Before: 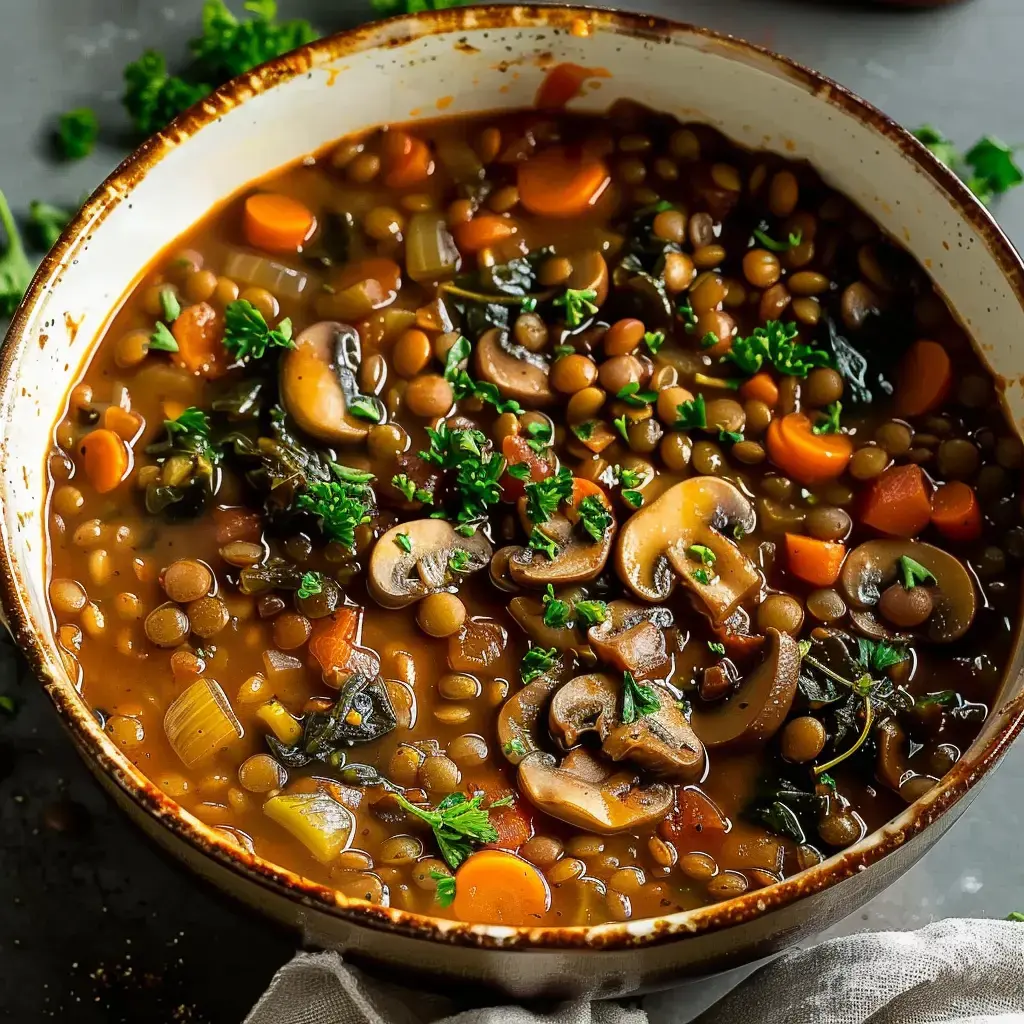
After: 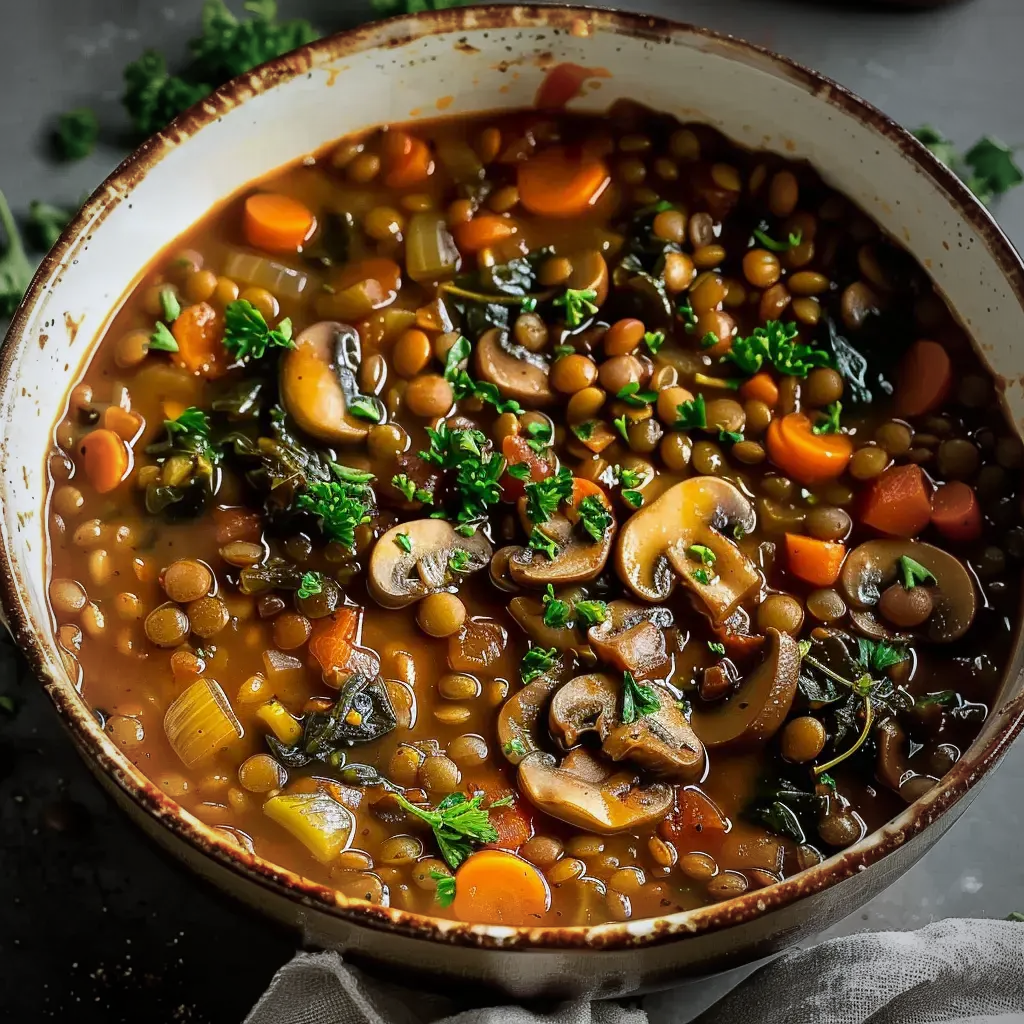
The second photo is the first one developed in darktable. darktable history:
vignetting: fall-off start 74.49%, fall-off radius 65.9%, brightness -0.628, saturation -0.68
white balance: red 0.98, blue 1.034
